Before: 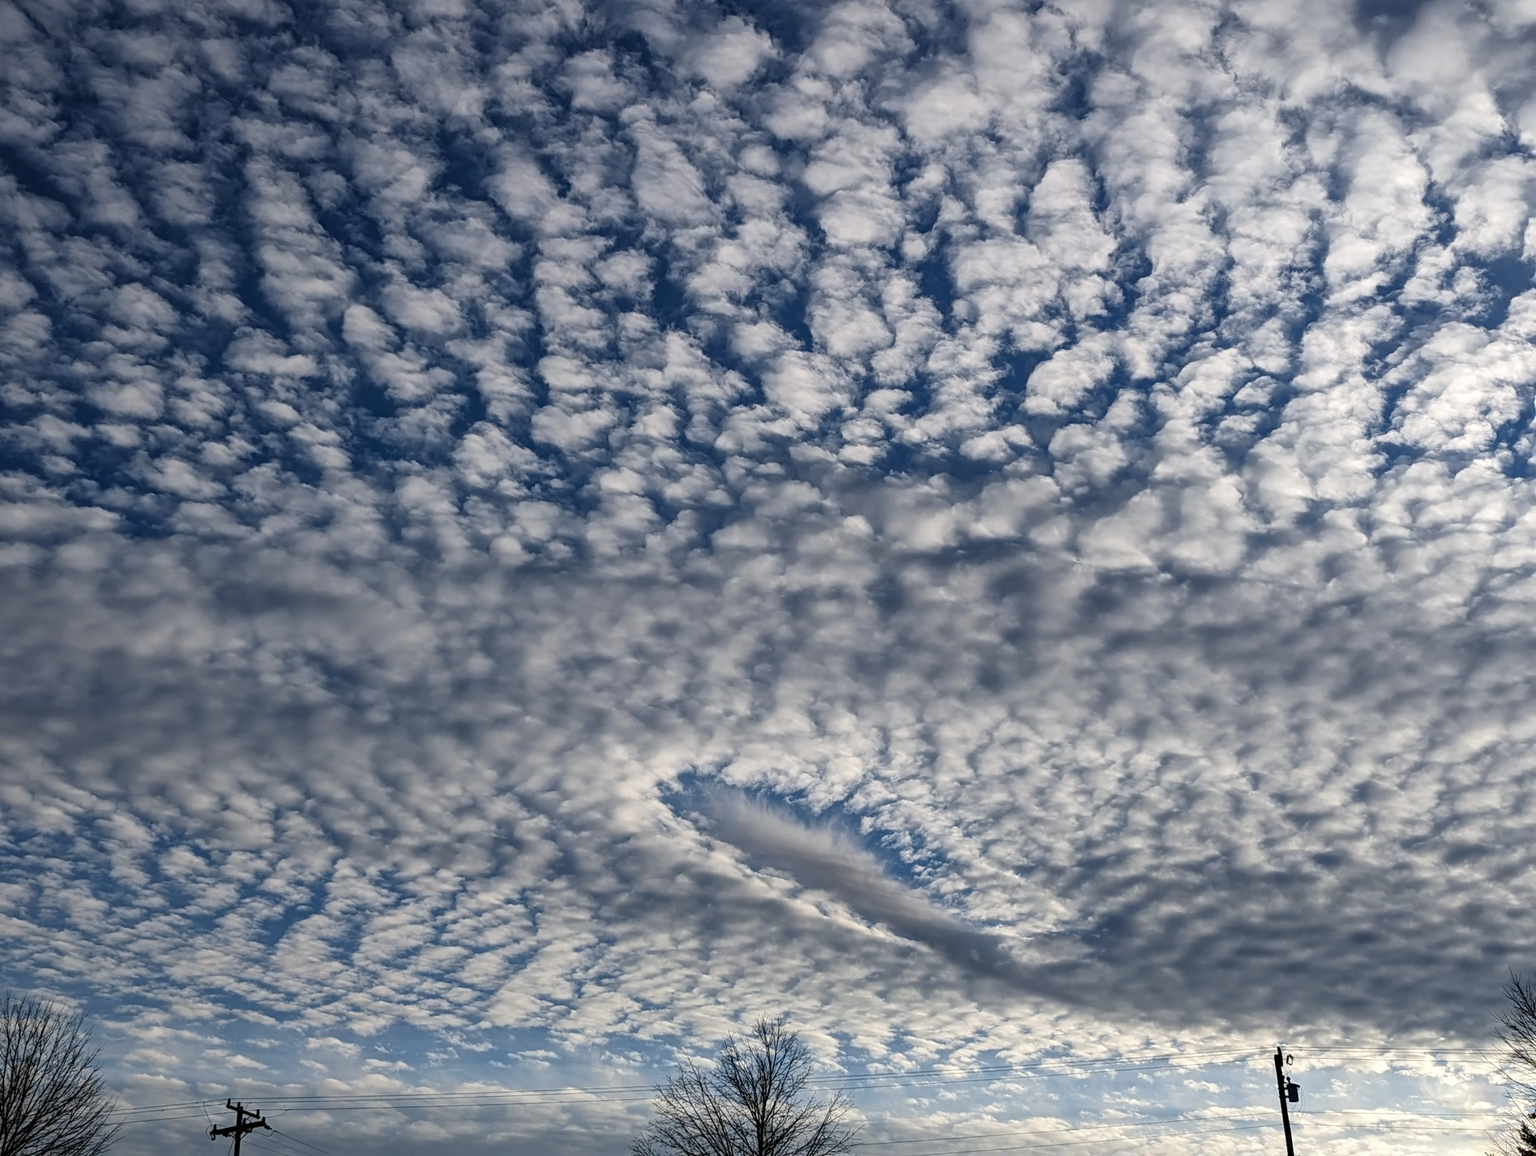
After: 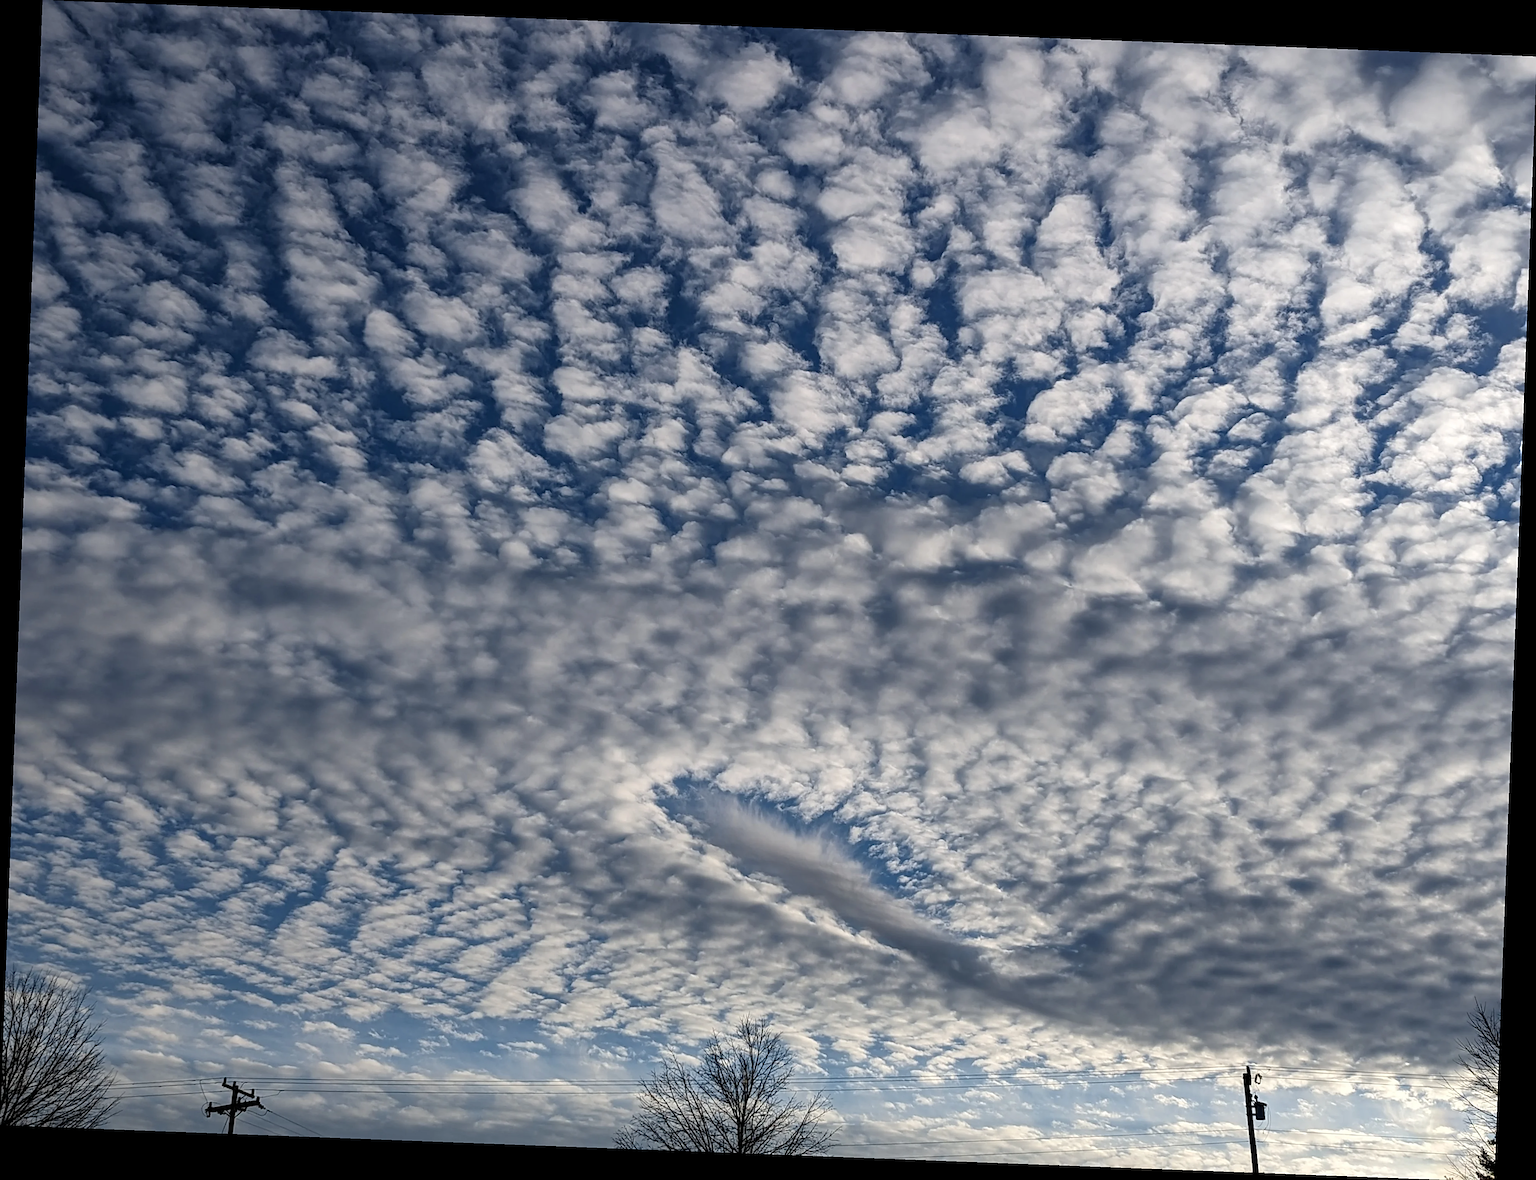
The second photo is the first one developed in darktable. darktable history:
rotate and perspective: rotation 2.17°, automatic cropping off
sharpen: on, module defaults
